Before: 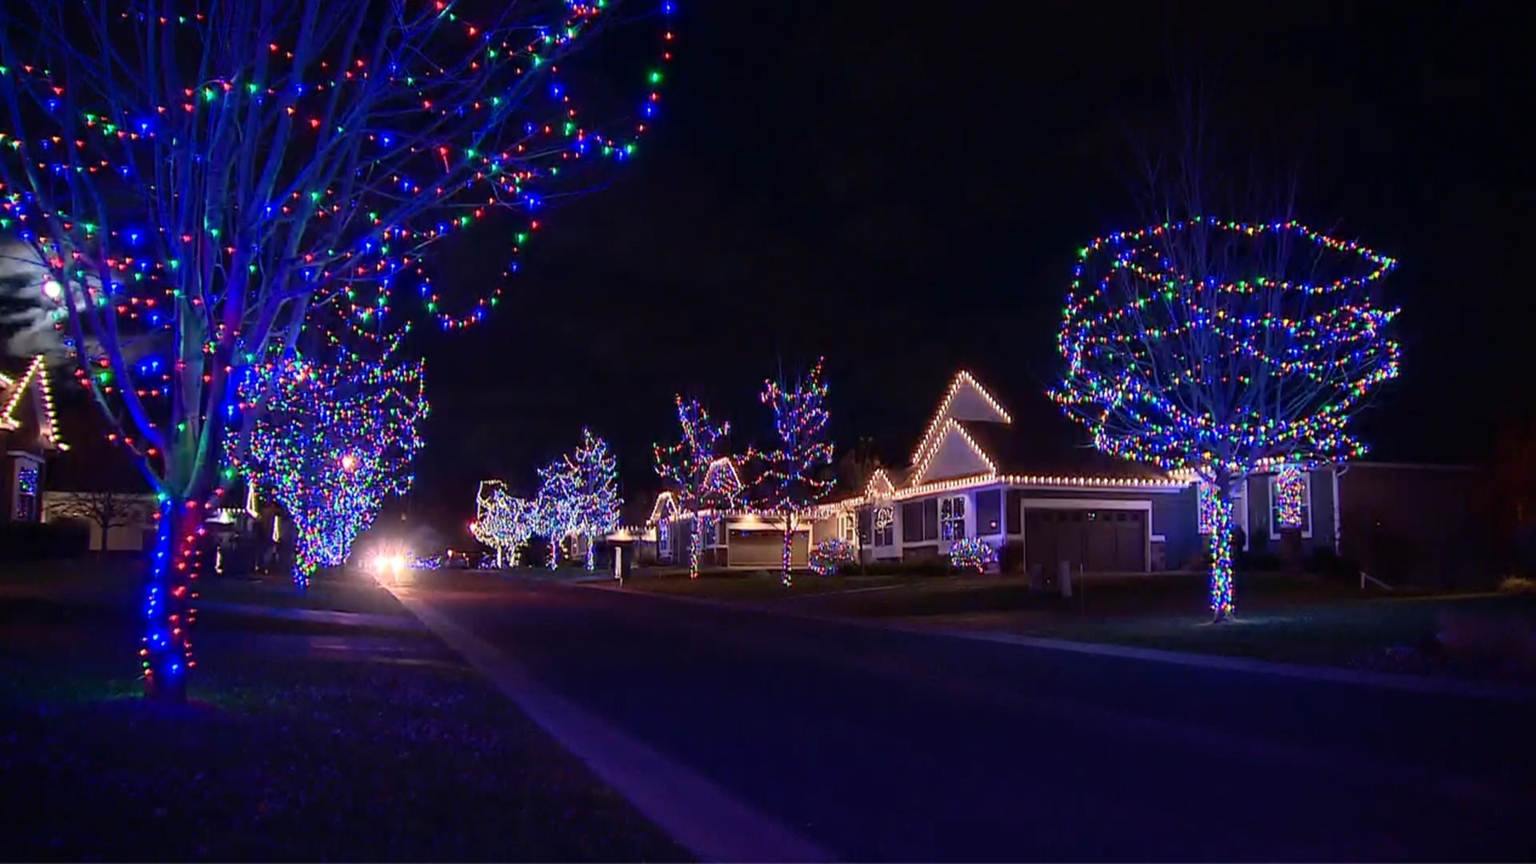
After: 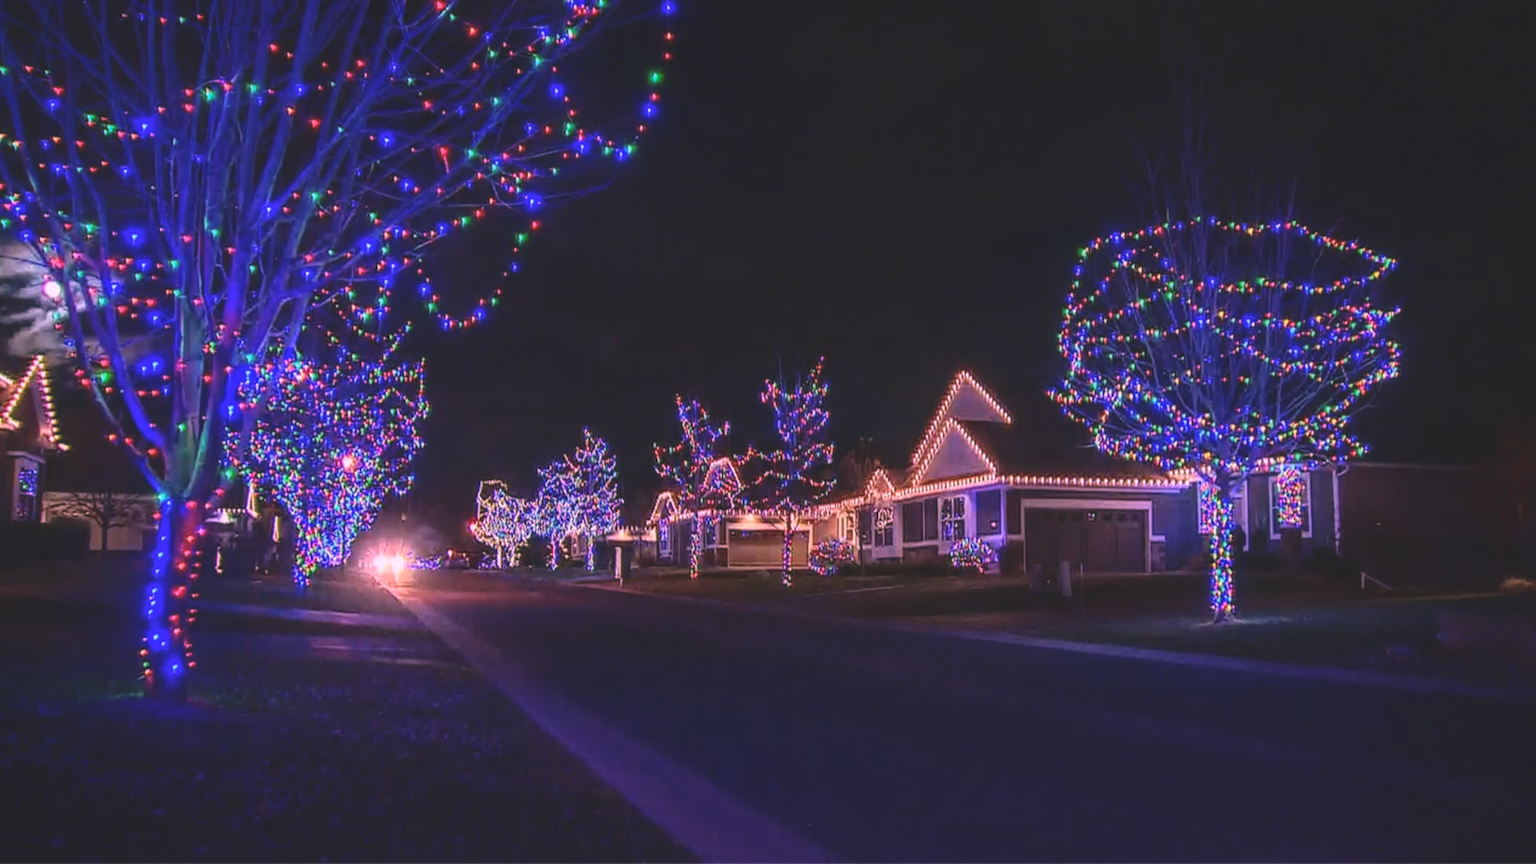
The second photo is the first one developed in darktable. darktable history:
white balance: red 1.188, blue 1.11
local contrast: highlights 66%, shadows 33%, detail 166%, midtone range 0.2
exposure: black level correction -0.015, compensate highlight preservation false
